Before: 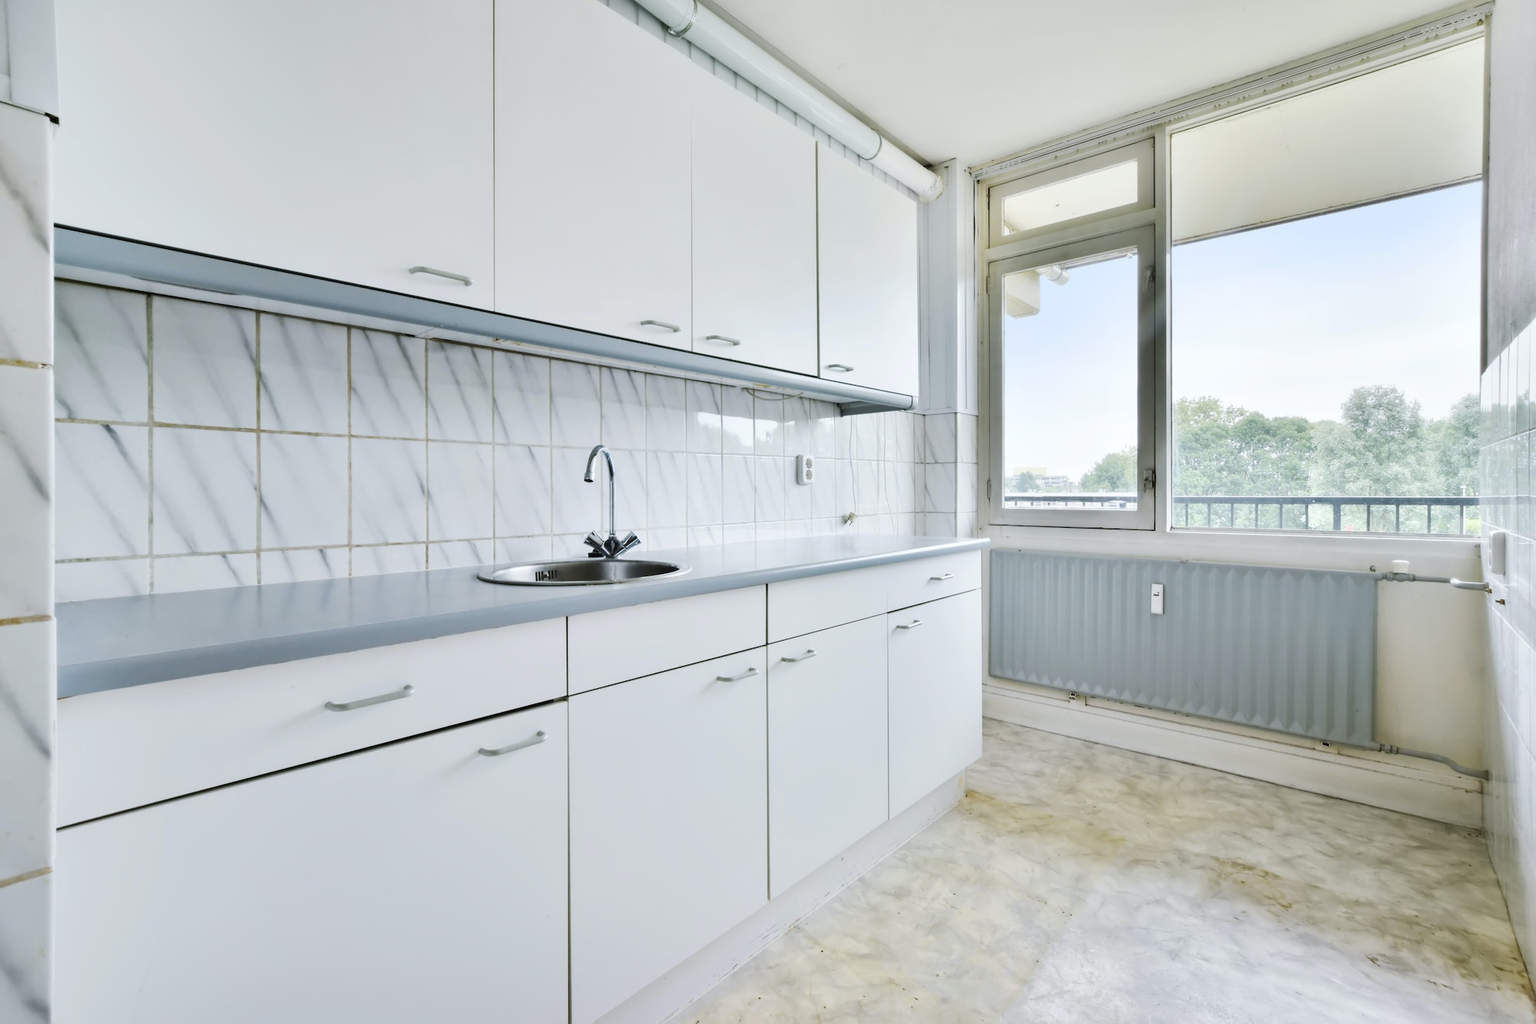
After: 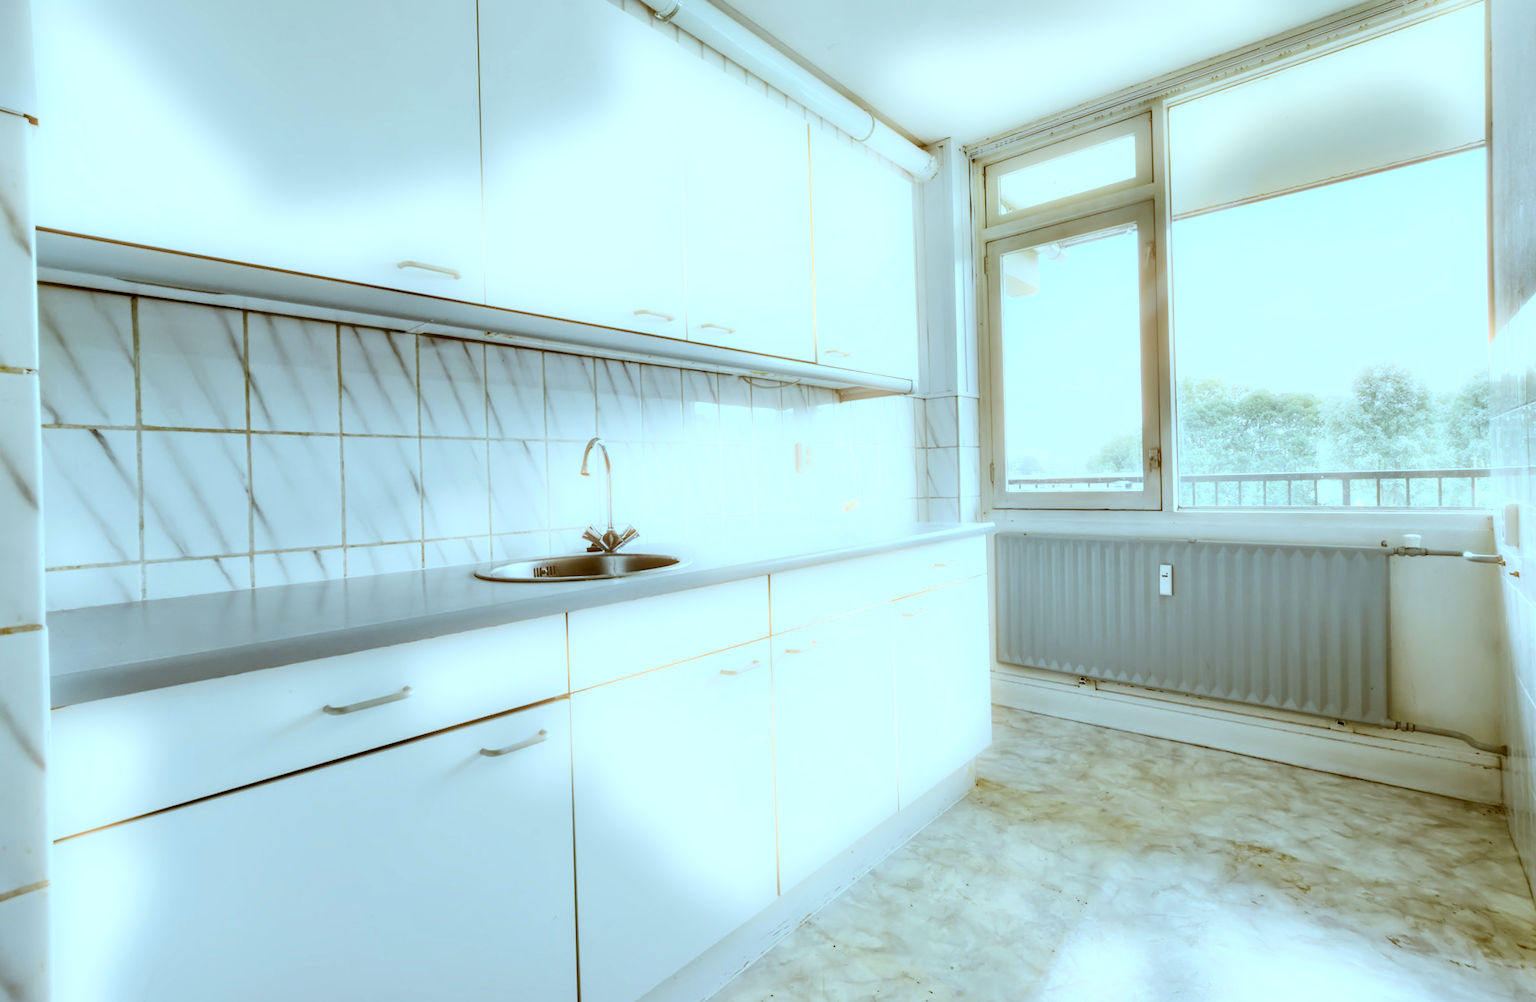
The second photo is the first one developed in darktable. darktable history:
local contrast: highlights 25%, shadows 75%, midtone range 0.75
rotate and perspective: rotation -1.42°, crop left 0.016, crop right 0.984, crop top 0.035, crop bottom 0.965
color correction: highlights a* -14.62, highlights b* -16.22, shadows a* 10.12, shadows b* 29.4
bloom: size 5%, threshold 95%, strength 15%
